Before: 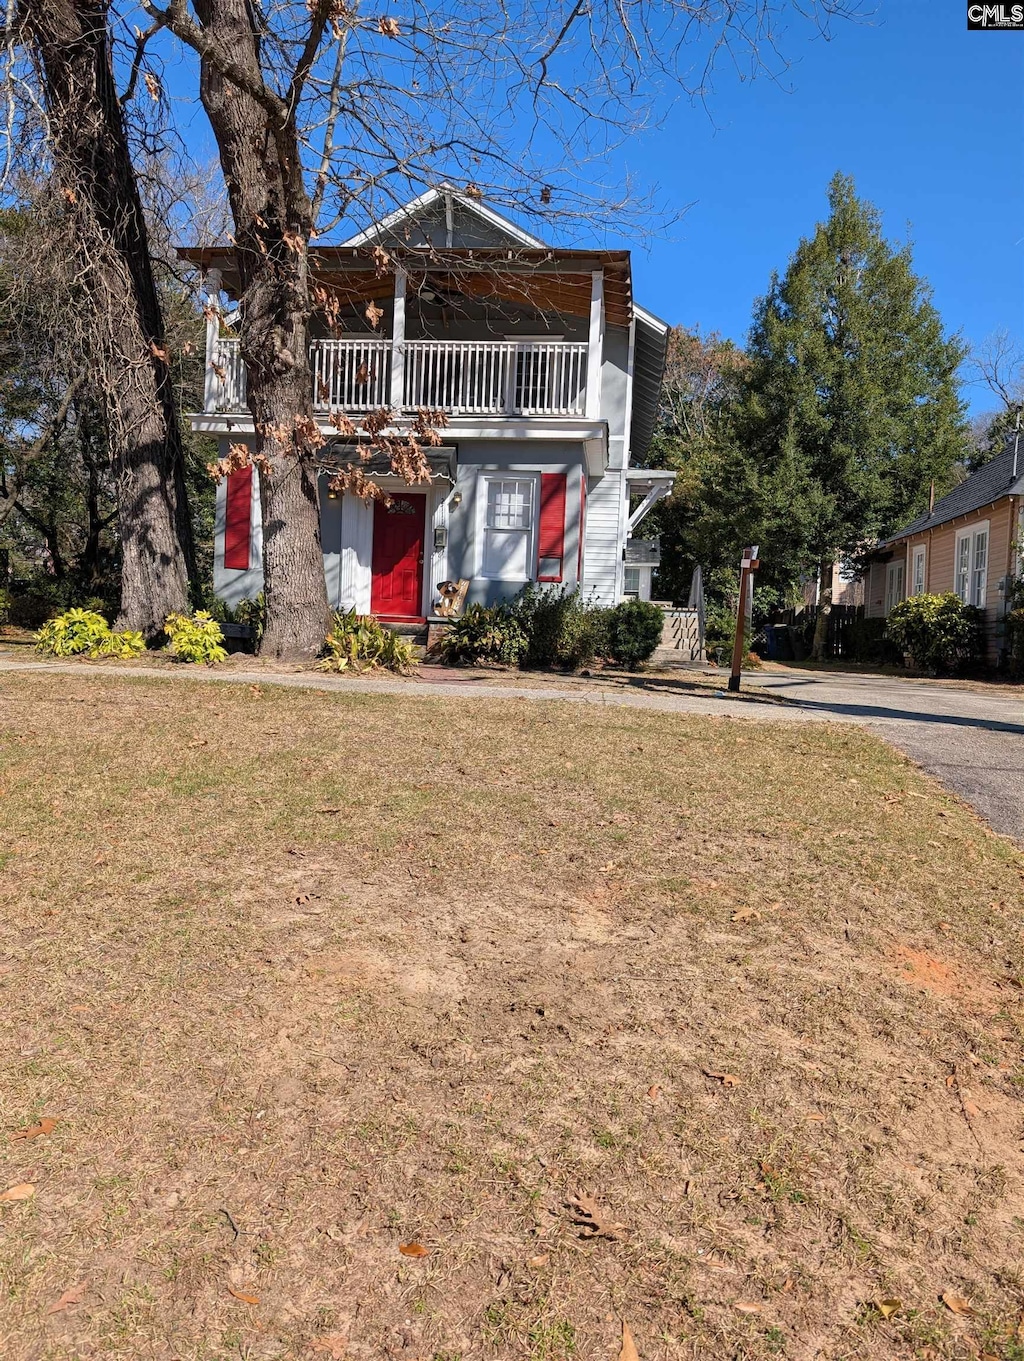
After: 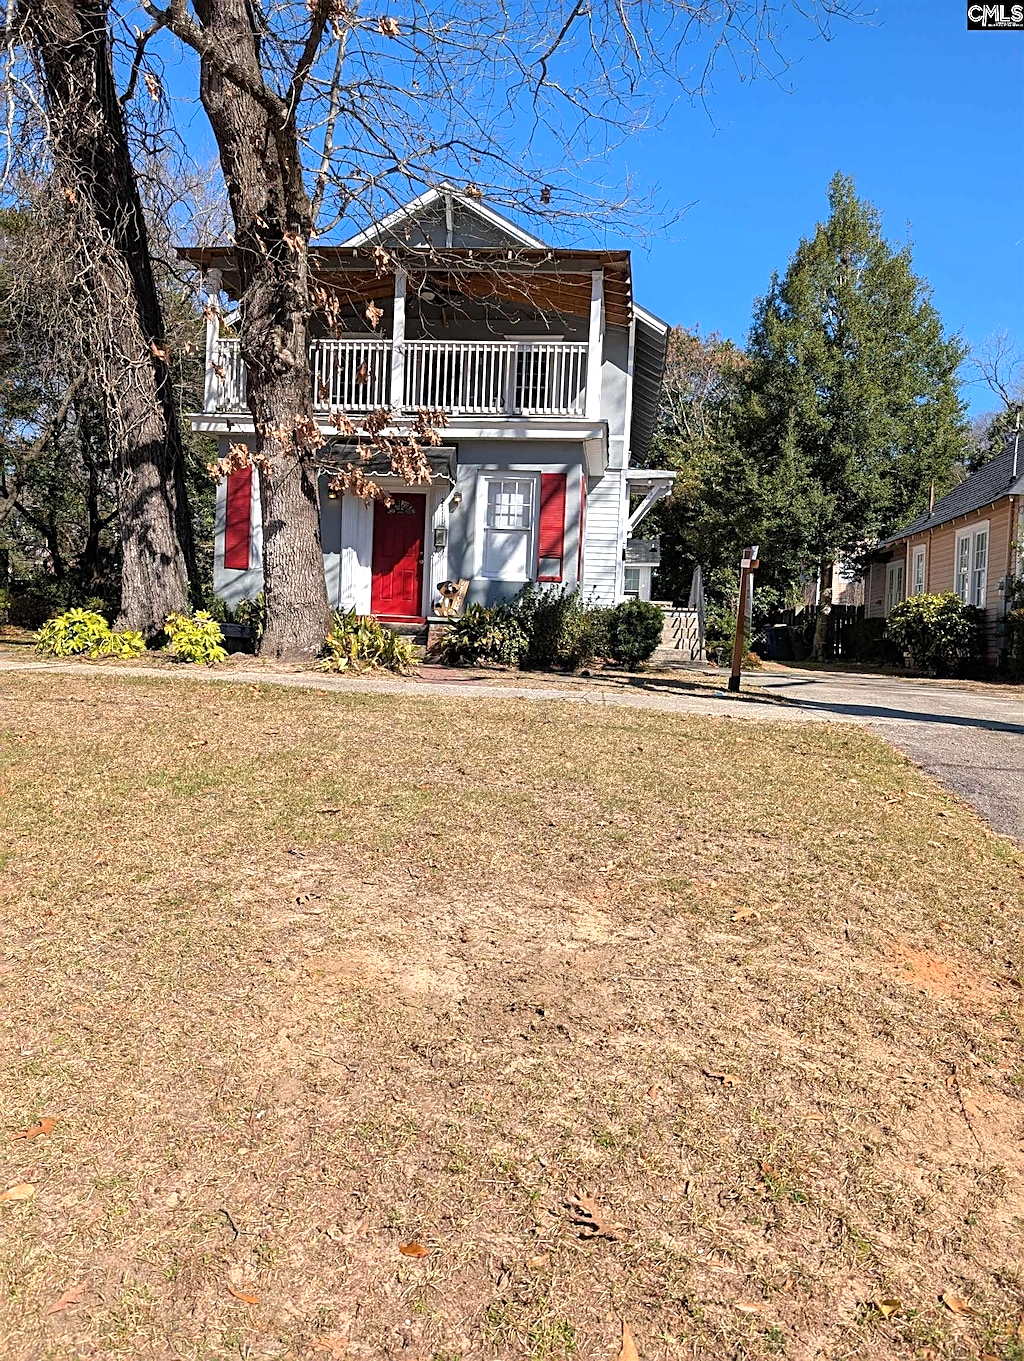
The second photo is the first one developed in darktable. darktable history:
shadows and highlights: shadows 25.77, highlights -25.16
tone equalizer: -8 EV -0.421 EV, -7 EV -0.407 EV, -6 EV -0.323 EV, -5 EV -0.251 EV, -3 EV 0.252 EV, -2 EV 0.307 EV, -1 EV 0.382 EV, +0 EV 0.421 EV
sharpen: on, module defaults
